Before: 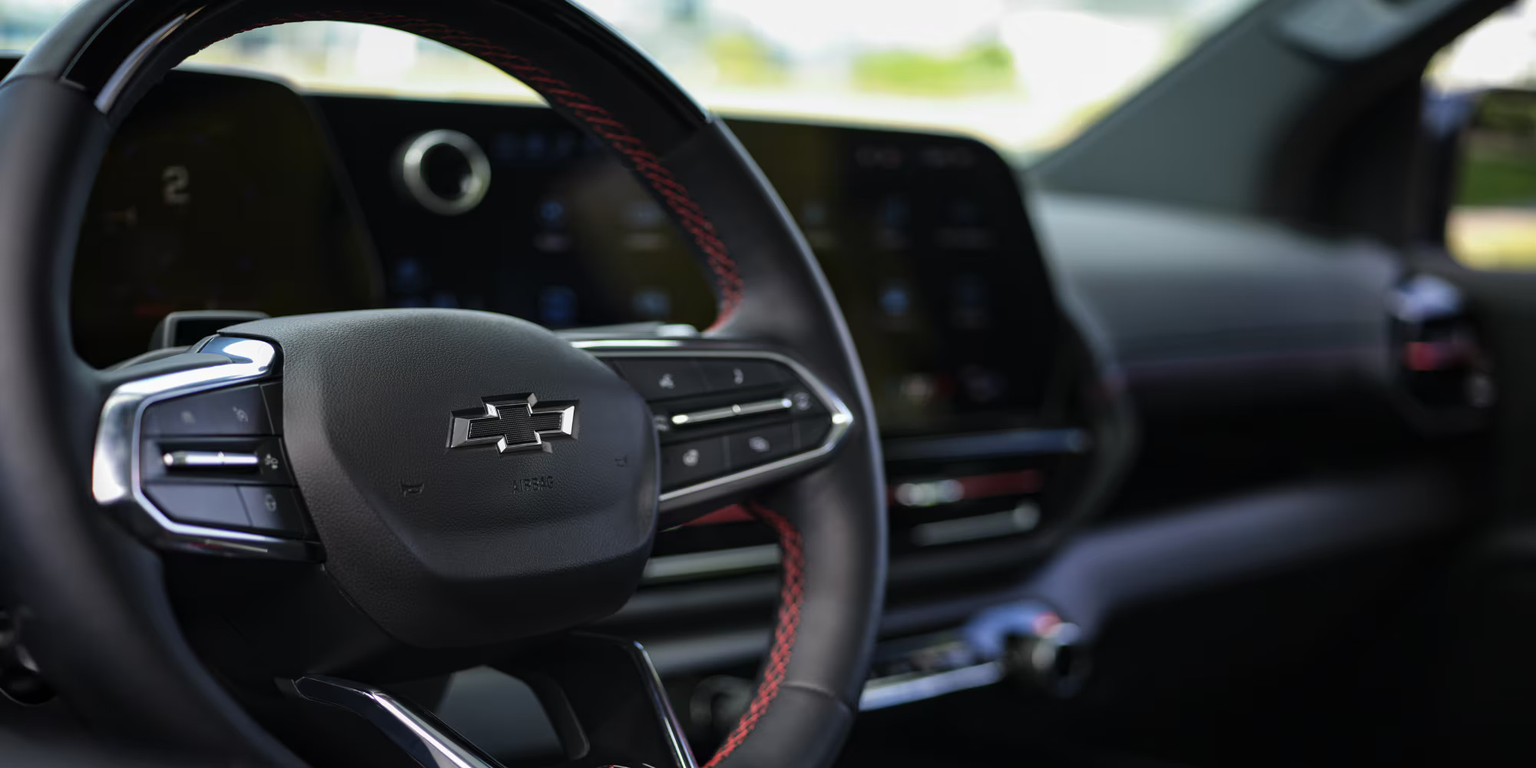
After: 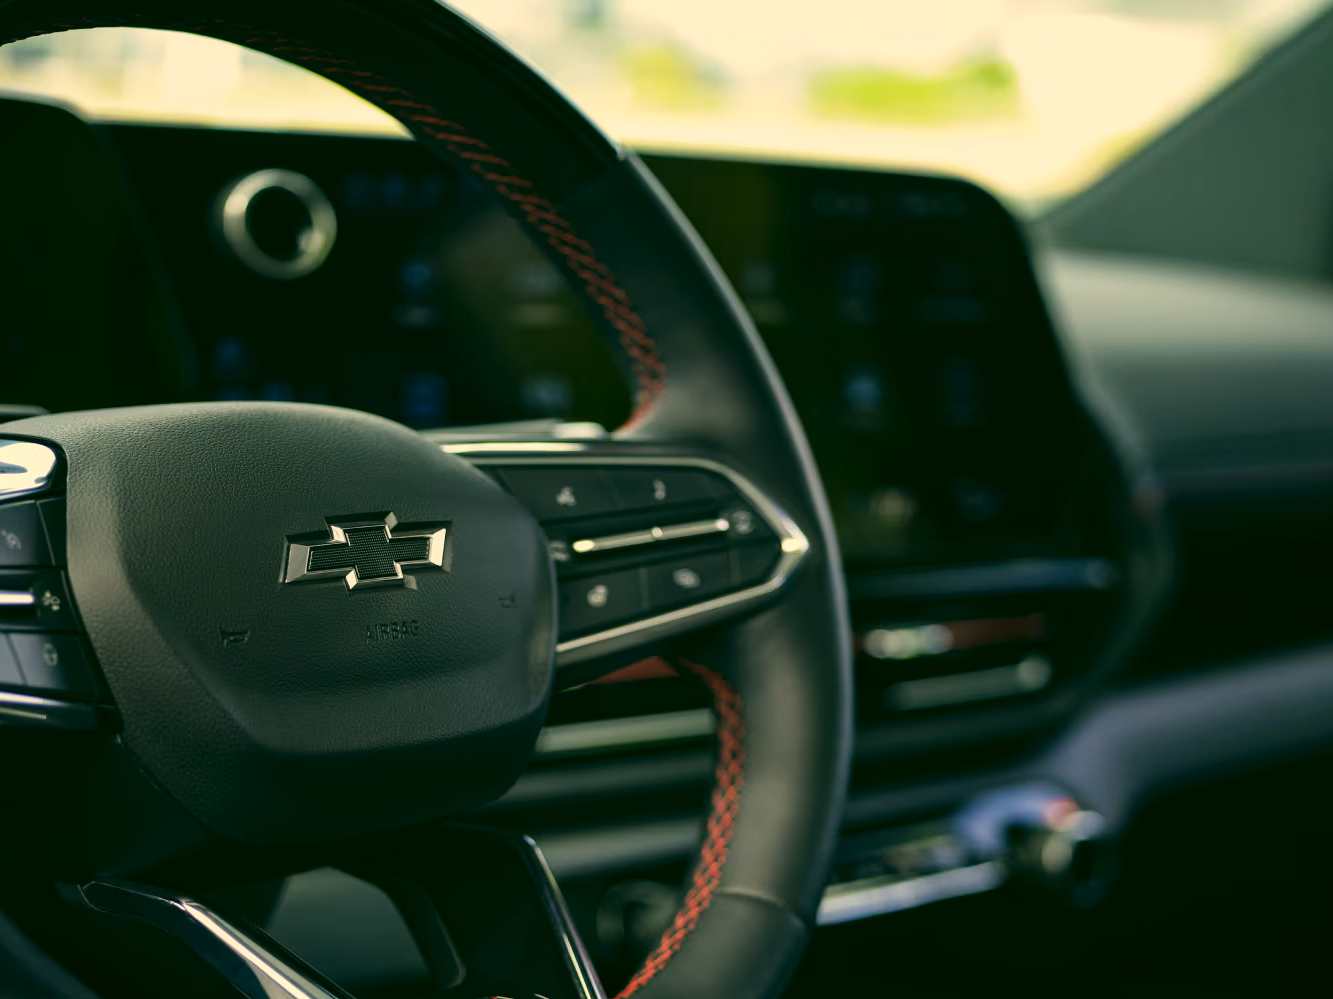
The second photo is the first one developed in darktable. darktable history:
color correction: highlights a* 5.3, highlights b* 24.35, shadows a* -15.9, shadows b* 3.9
tone curve: curves: ch0 [(0, 0) (0.251, 0.254) (0.689, 0.733) (1, 1)], preserve colors none
tone equalizer: on, module defaults
crop and rotate: left 15.141%, right 18.206%
